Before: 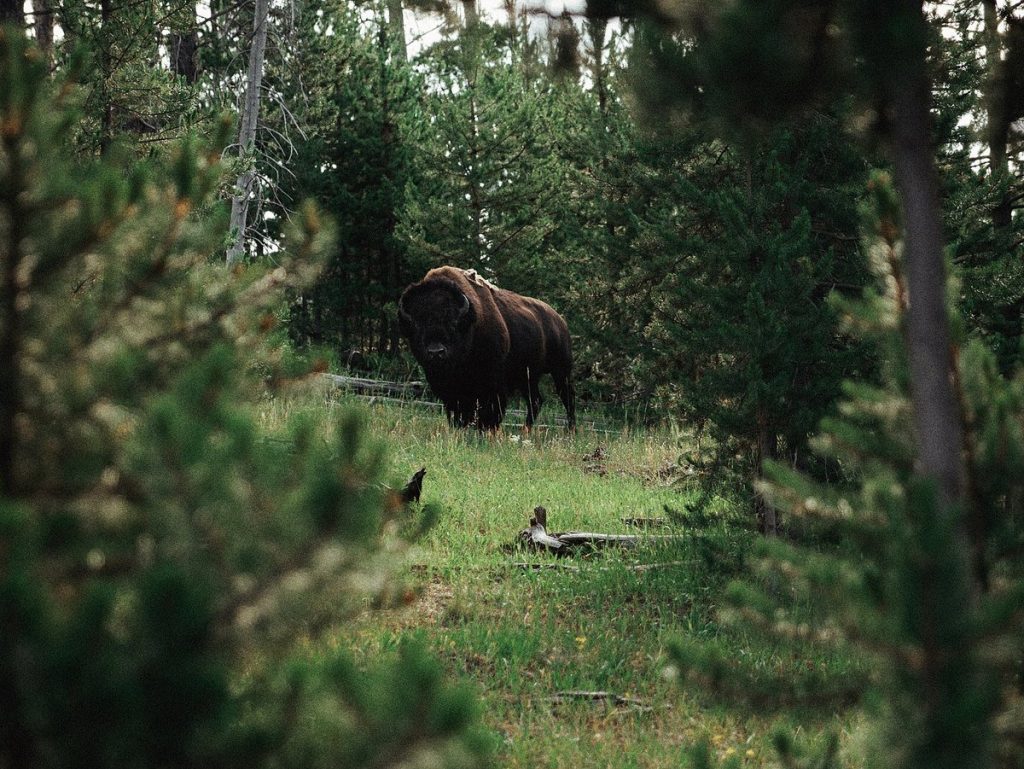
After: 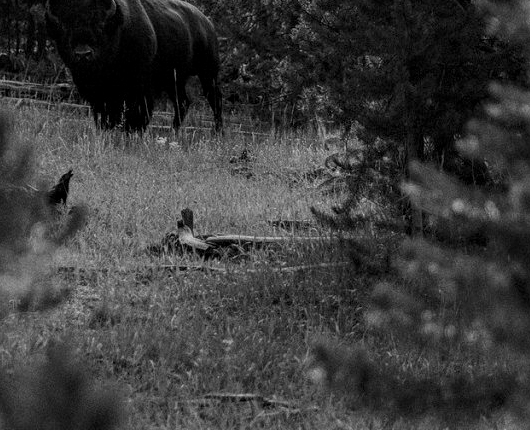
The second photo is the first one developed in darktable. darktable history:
monochrome: a 0, b 0, size 0.5, highlights 0.57
exposure: black level correction 0, exposure -0.721 EV, compensate highlight preservation false
white balance: red 1.045, blue 0.932
crop: left 34.479%, top 38.822%, right 13.718%, bottom 5.172%
local contrast: on, module defaults
